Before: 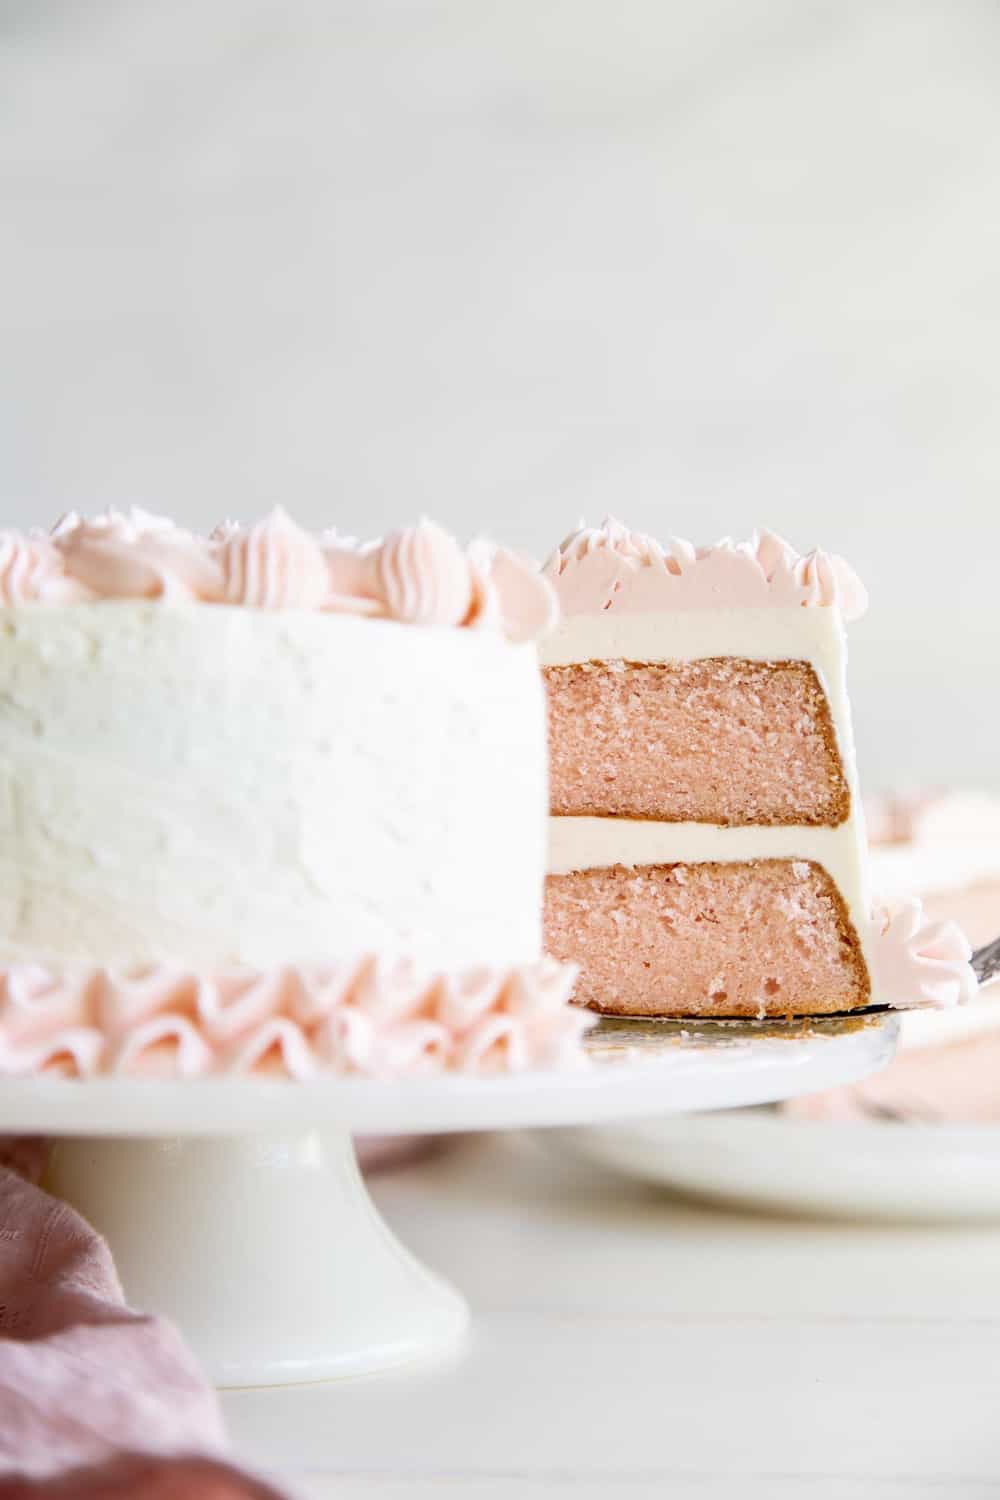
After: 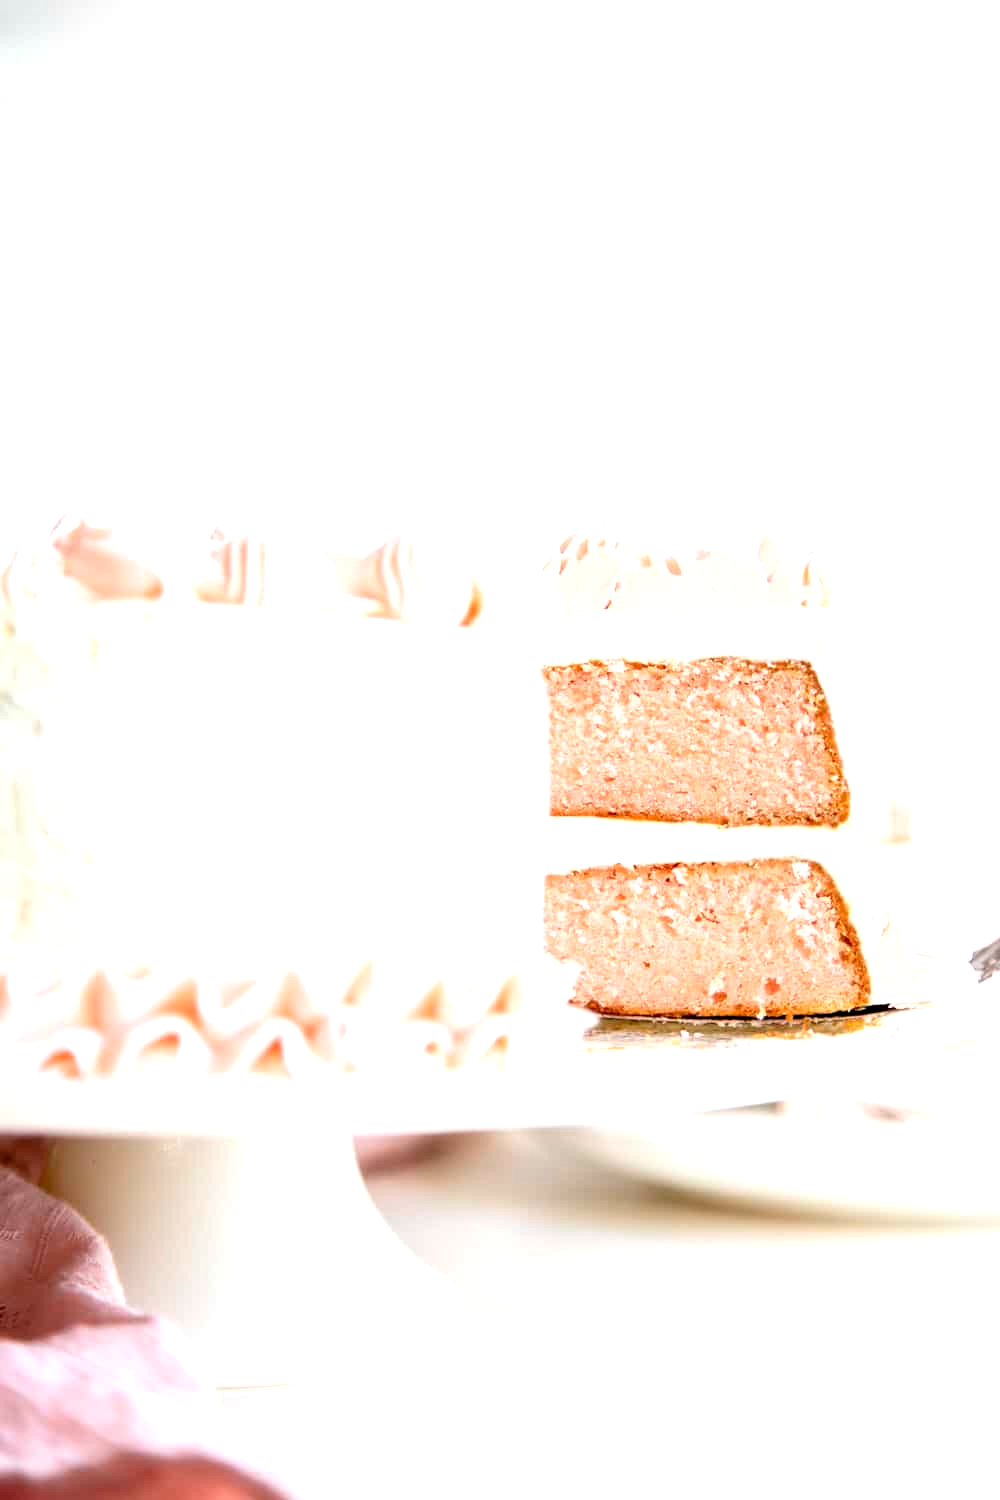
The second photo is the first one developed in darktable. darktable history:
tone equalizer: -8 EV -0.723 EV, -7 EV -0.716 EV, -6 EV -0.561 EV, -5 EV -0.363 EV, -3 EV 0.372 EV, -2 EV 0.6 EV, -1 EV 0.688 EV, +0 EV 0.72 EV
